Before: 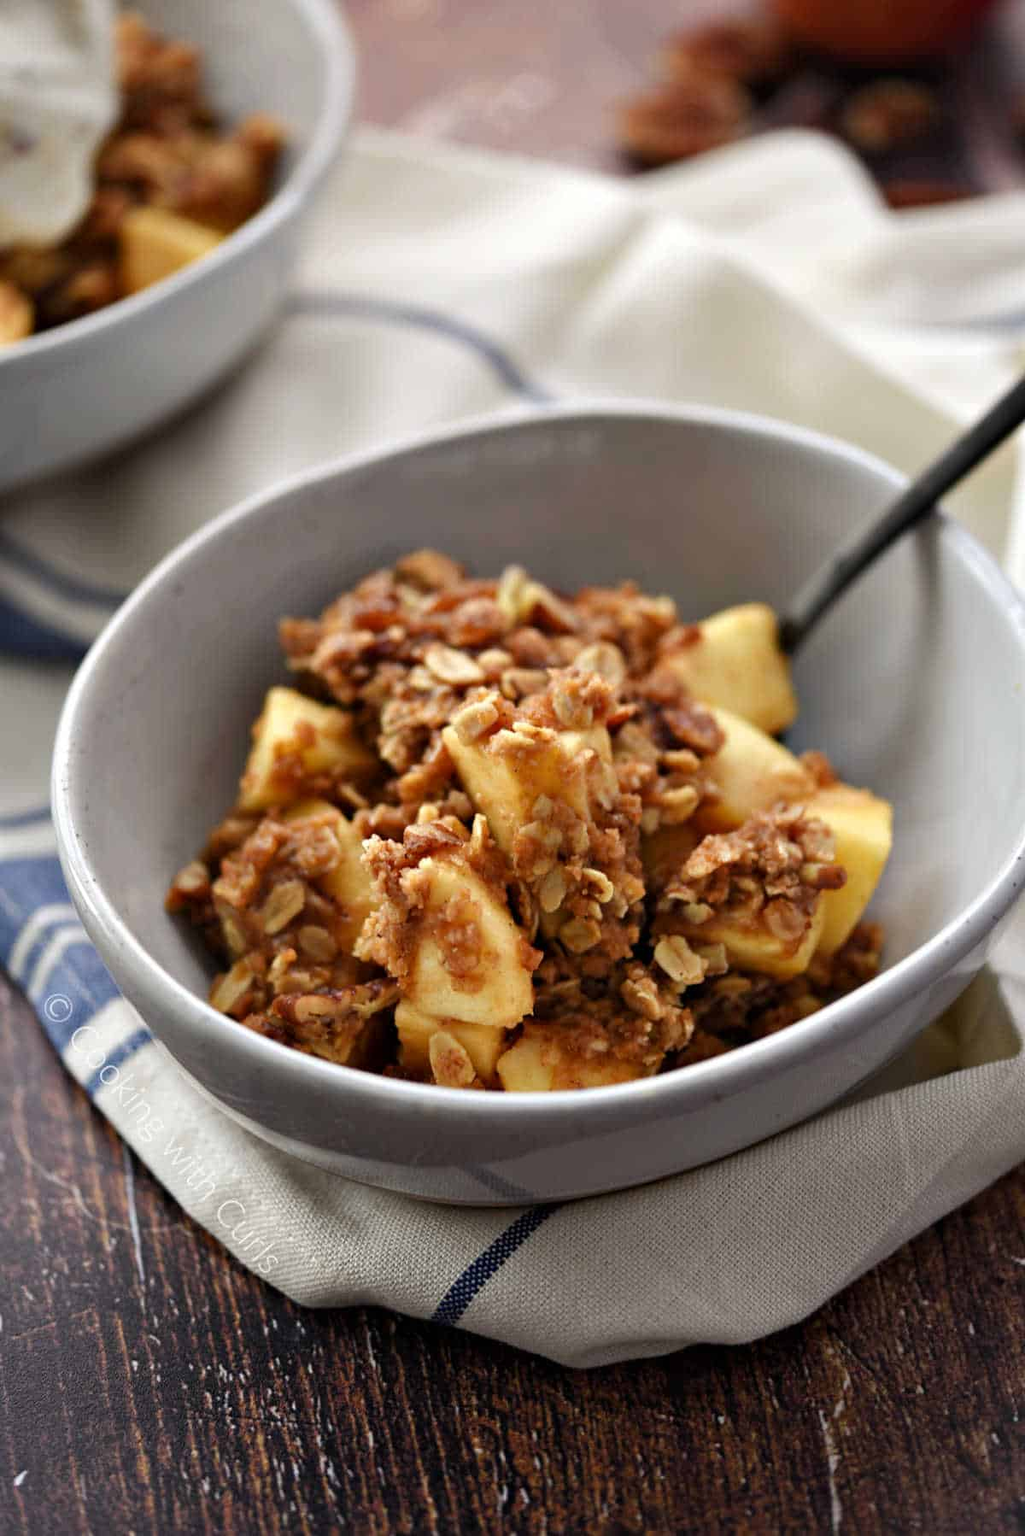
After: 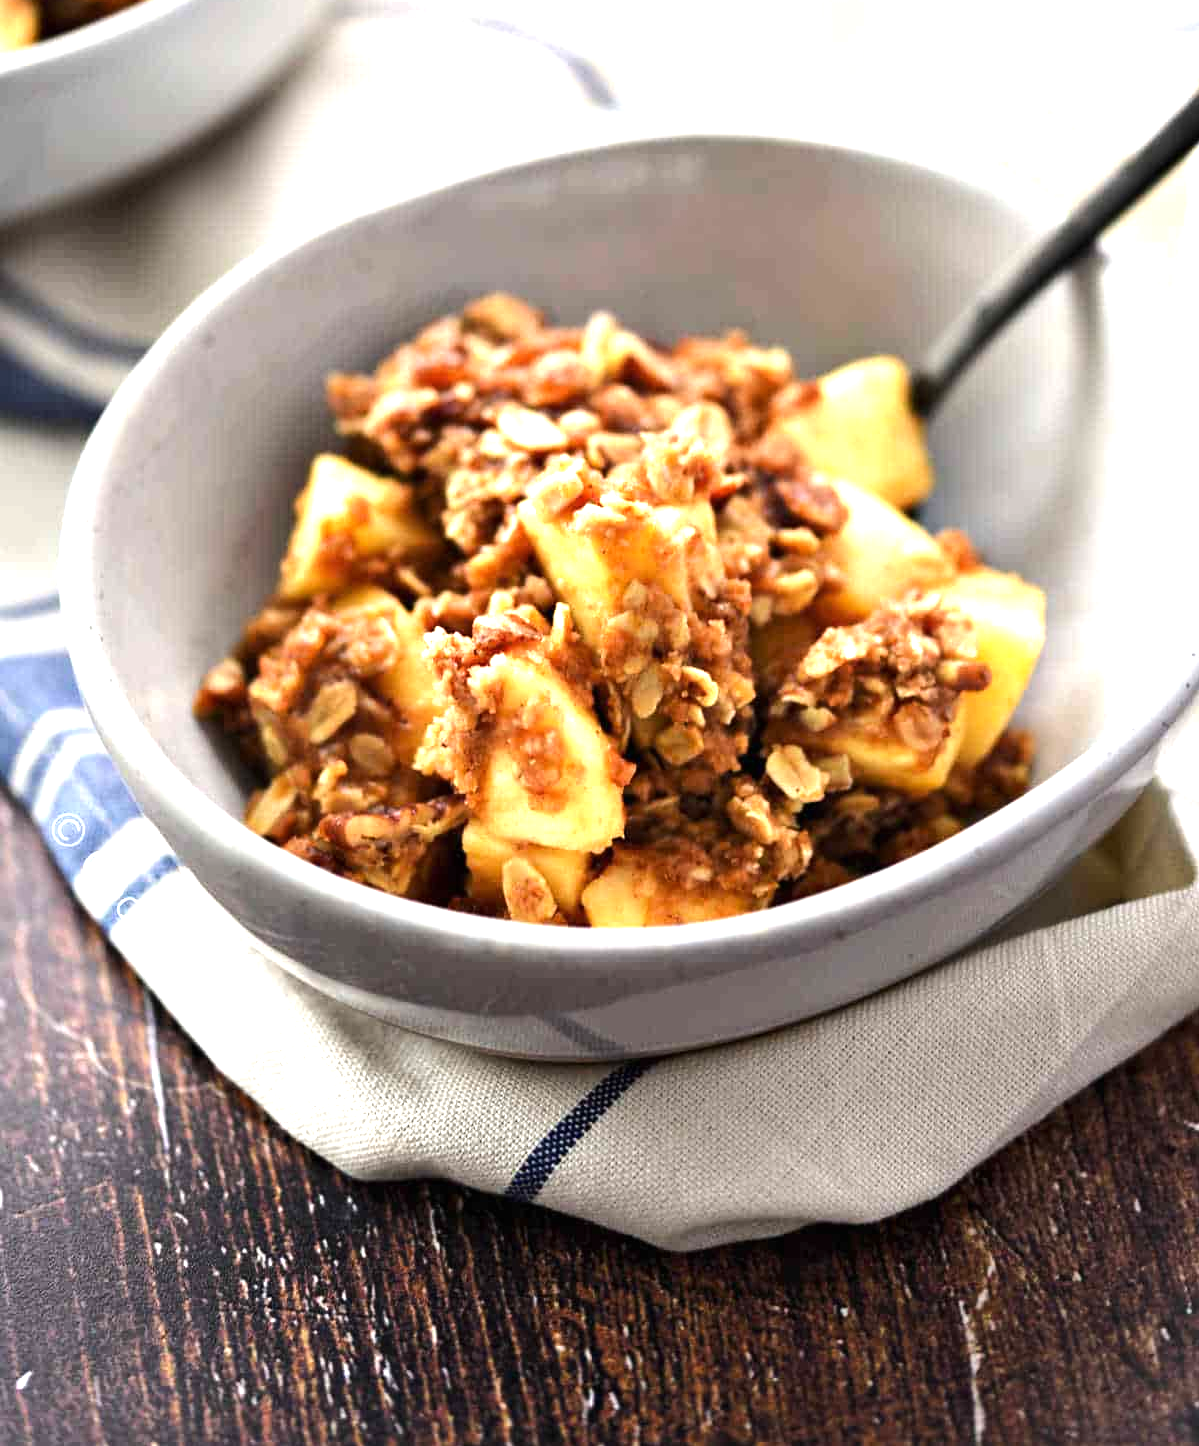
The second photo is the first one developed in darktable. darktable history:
tone equalizer: -8 EV -0.388 EV, -7 EV -0.42 EV, -6 EV -0.298 EV, -5 EV -0.245 EV, -3 EV 0.247 EV, -2 EV 0.327 EV, -1 EV 0.383 EV, +0 EV 0.437 EV, edges refinement/feathering 500, mask exposure compensation -1.57 EV, preserve details no
exposure: black level correction 0, exposure 1 EV, compensate exposure bias true, compensate highlight preservation false
crop and rotate: top 19.567%
